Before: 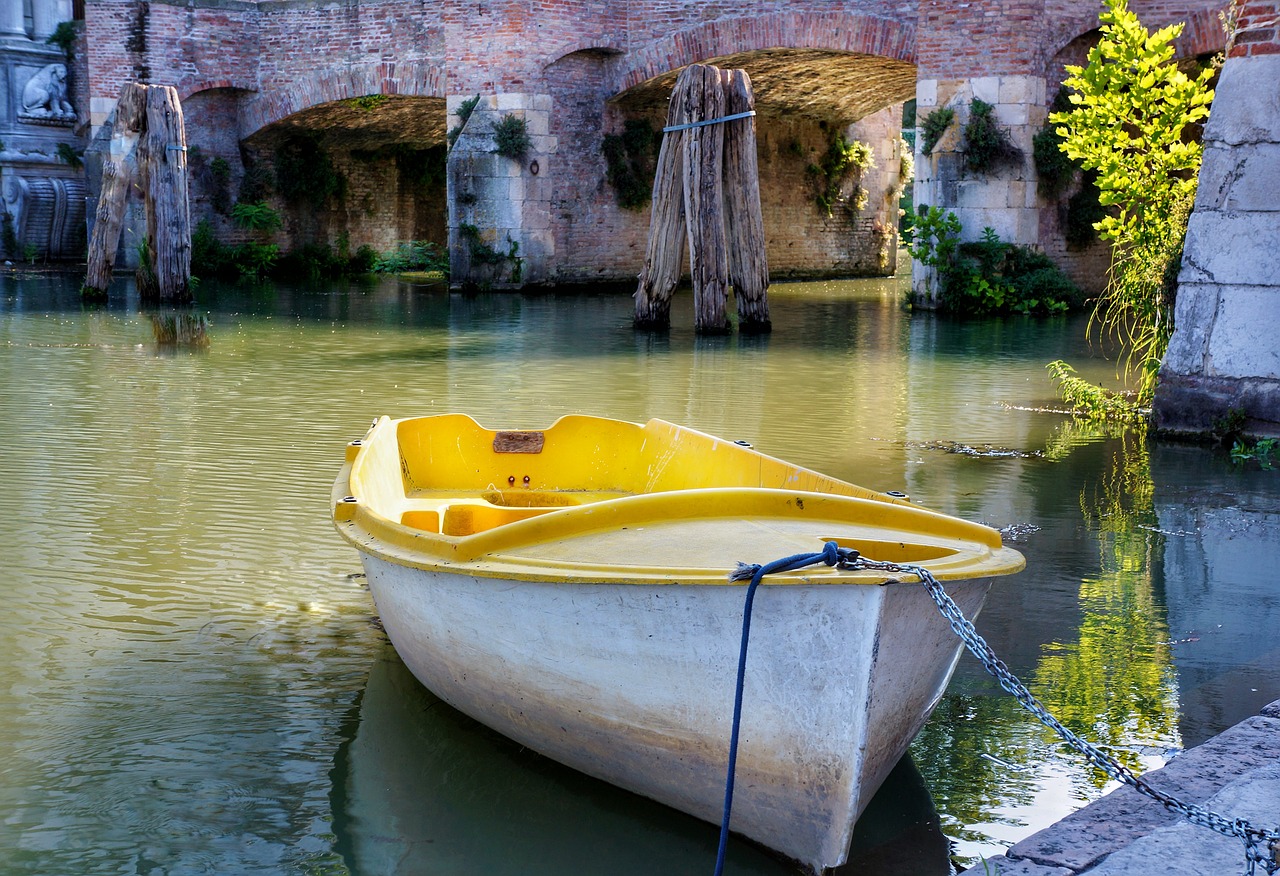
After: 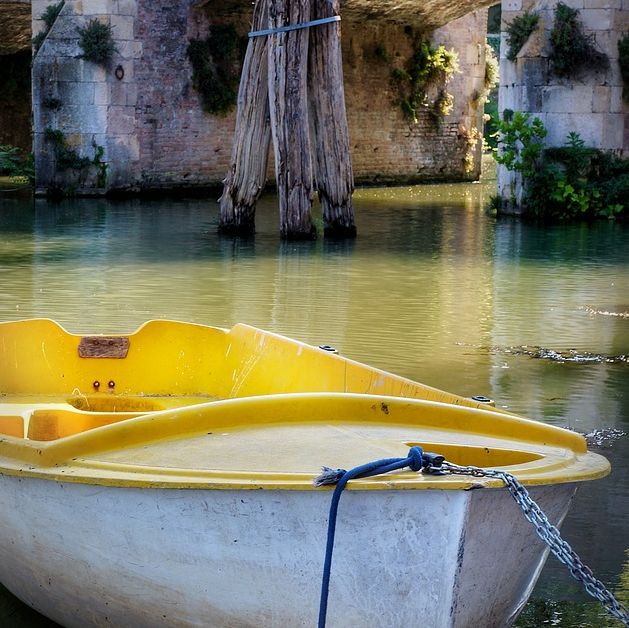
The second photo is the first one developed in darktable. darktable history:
vignetting: fall-off radius 63.69%, brightness -0.578, saturation -0.251, unbound false
crop: left 32.486%, top 10.918%, right 18.355%, bottom 17.354%
